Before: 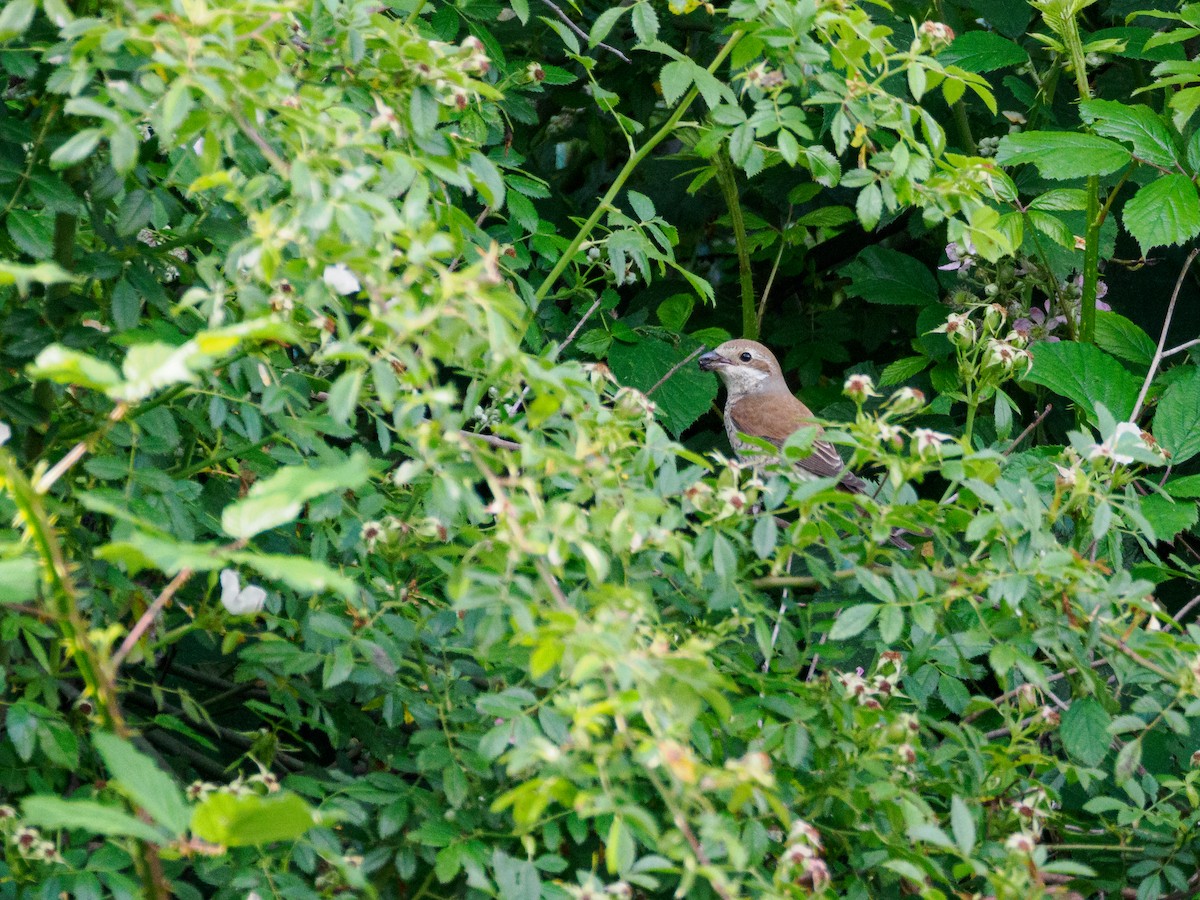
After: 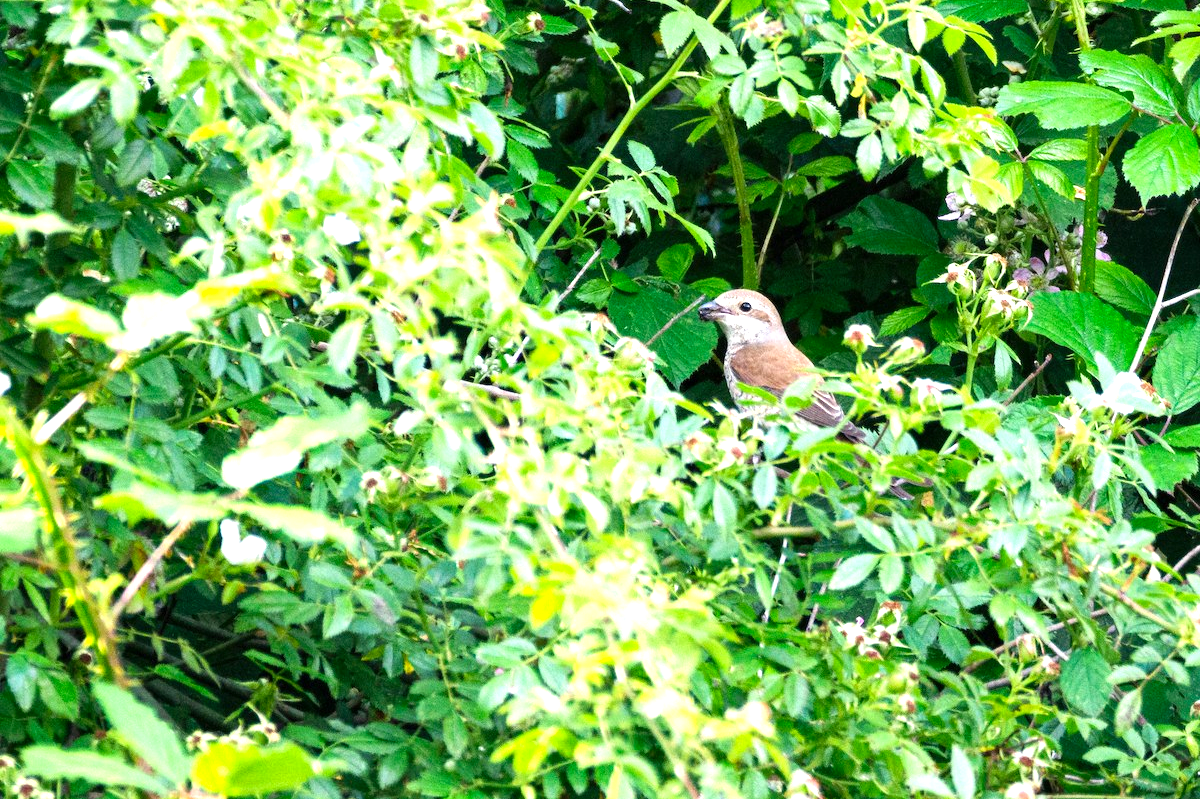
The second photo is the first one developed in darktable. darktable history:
crop and rotate: top 5.609%, bottom 5.609%
levels: levels [0, 0.352, 0.703]
exposure: exposure 0.02 EV, compensate highlight preservation false
